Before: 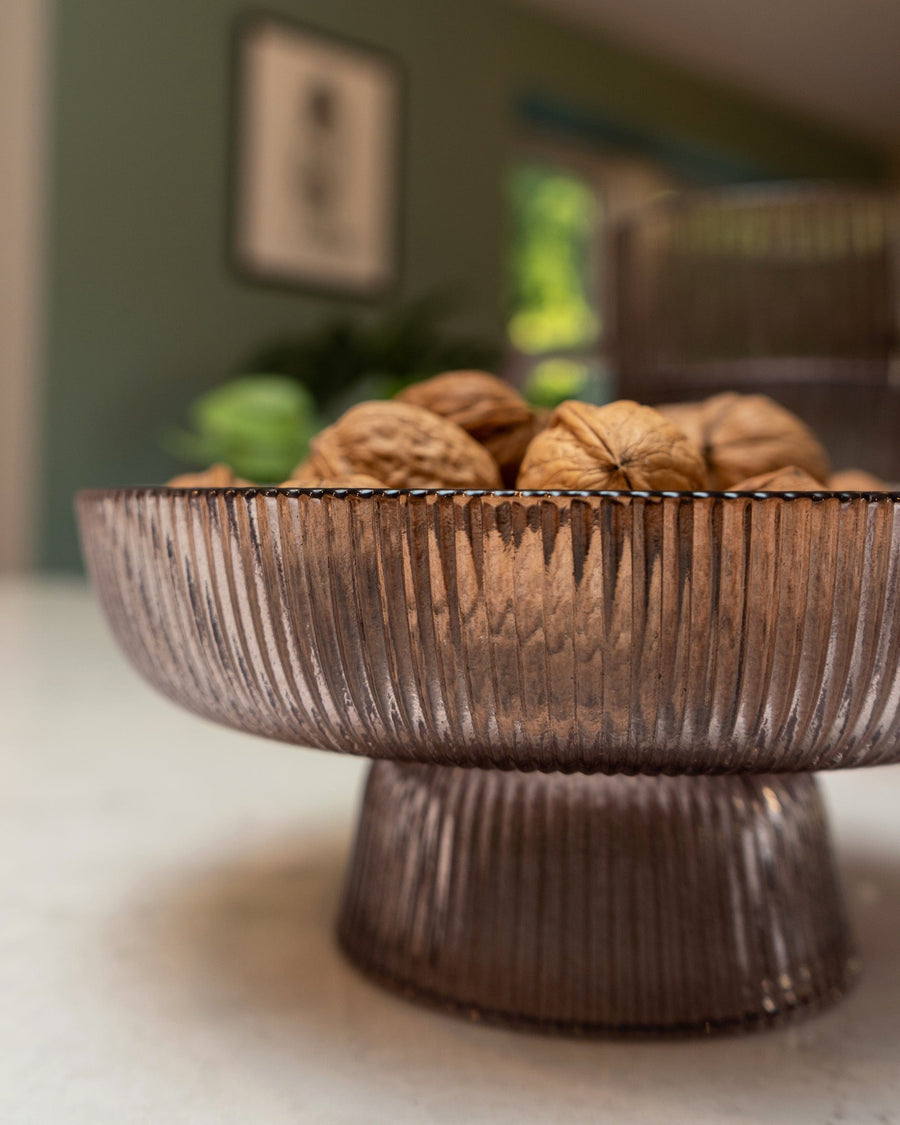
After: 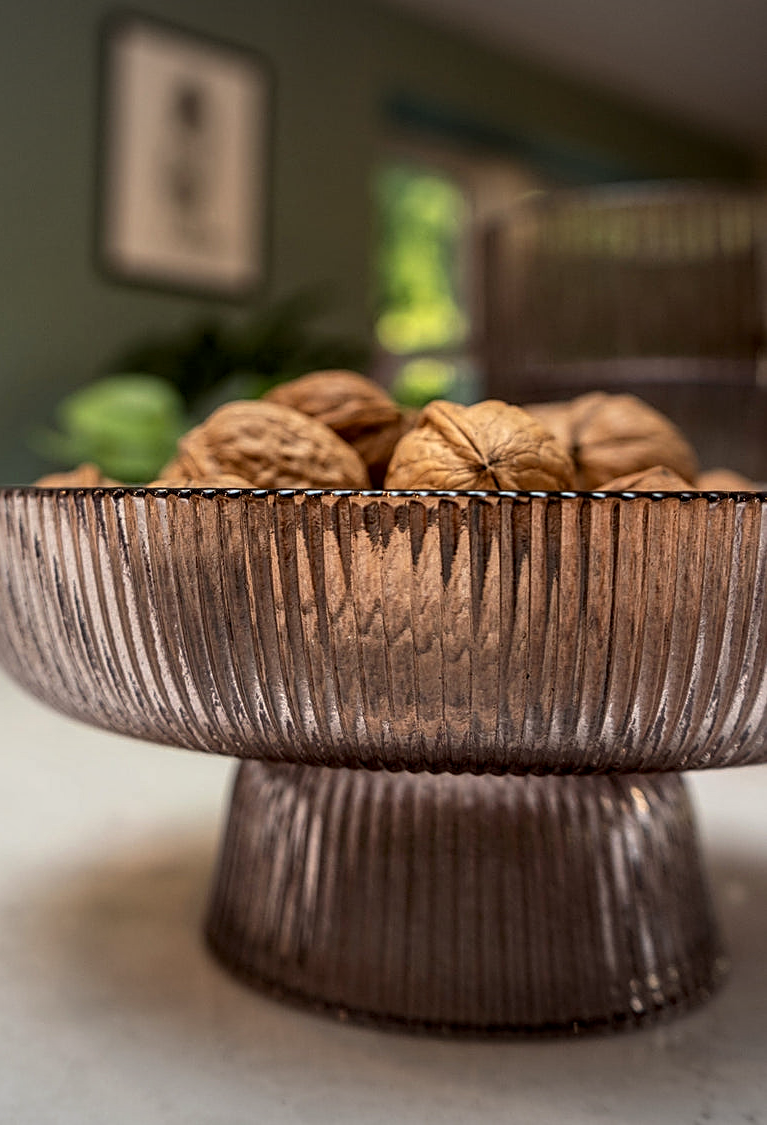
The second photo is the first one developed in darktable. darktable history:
vignetting: fall-off start 97.56%, fall-off radius 100.66%, width/height ratio 1.371
crop and rotate: left 14.698%
sharpen: amount 0.734
tone equalizer: on, module defaults
local contrast: detail 130%
